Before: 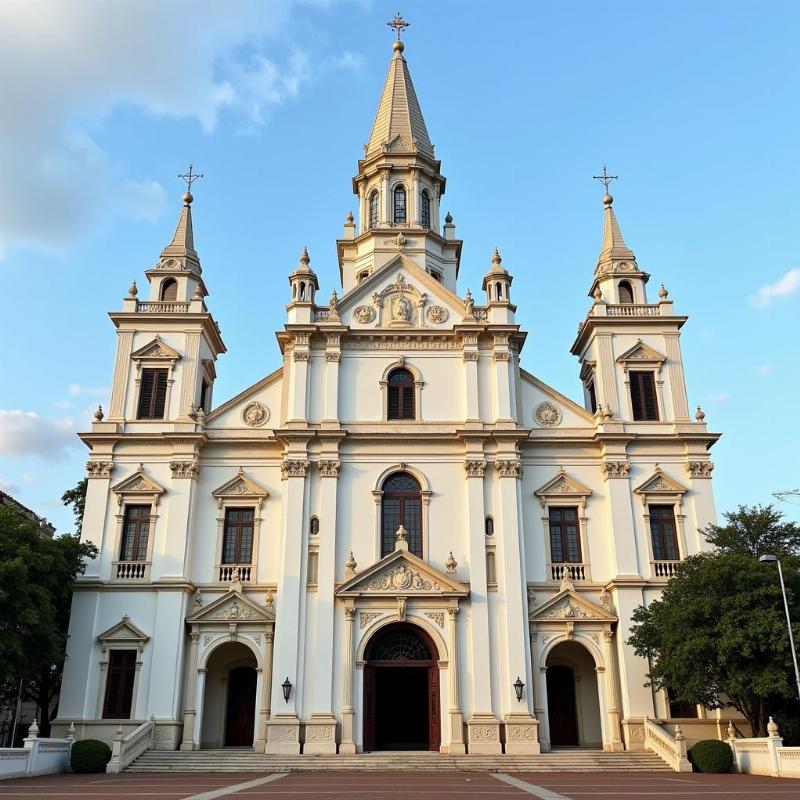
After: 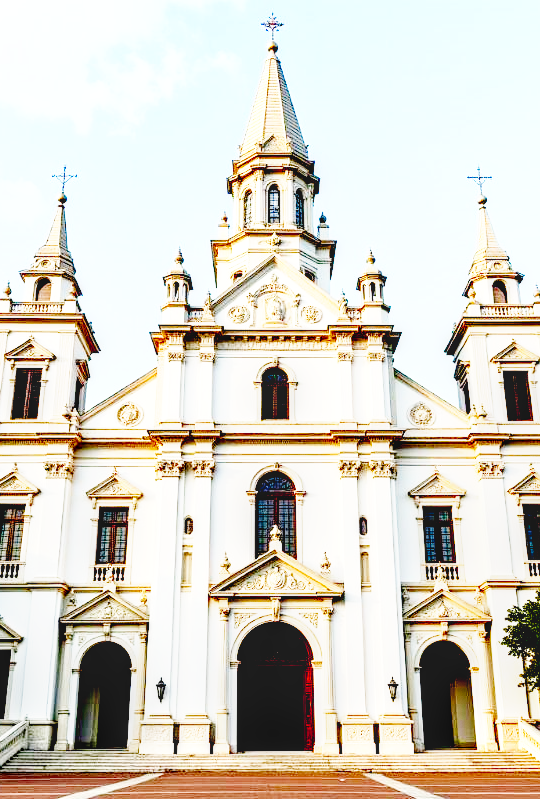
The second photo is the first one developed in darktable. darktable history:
base curve: curves: ch0 [(0, 0) (0, 0) (0.002, 0.001) (0.008, 0.003) (0.019, 0.011) (0.037, 0.037) (0.064, 0.11) (0.102, 0.232) (0.152, 0.379) (0.216, 0.524) (0.296, 0.665) (0.394, 0.789) (0.512, 0.881) (0.651, 0.945) (0.813, 0.986) (1, 1)], preserve colors none
crop and rotate: left 15.81%, right 16.617%
exposure: black level correction 0.035, exposure 0.904 EV, compensate highlight preservation false
local contrast: on, module defaults
